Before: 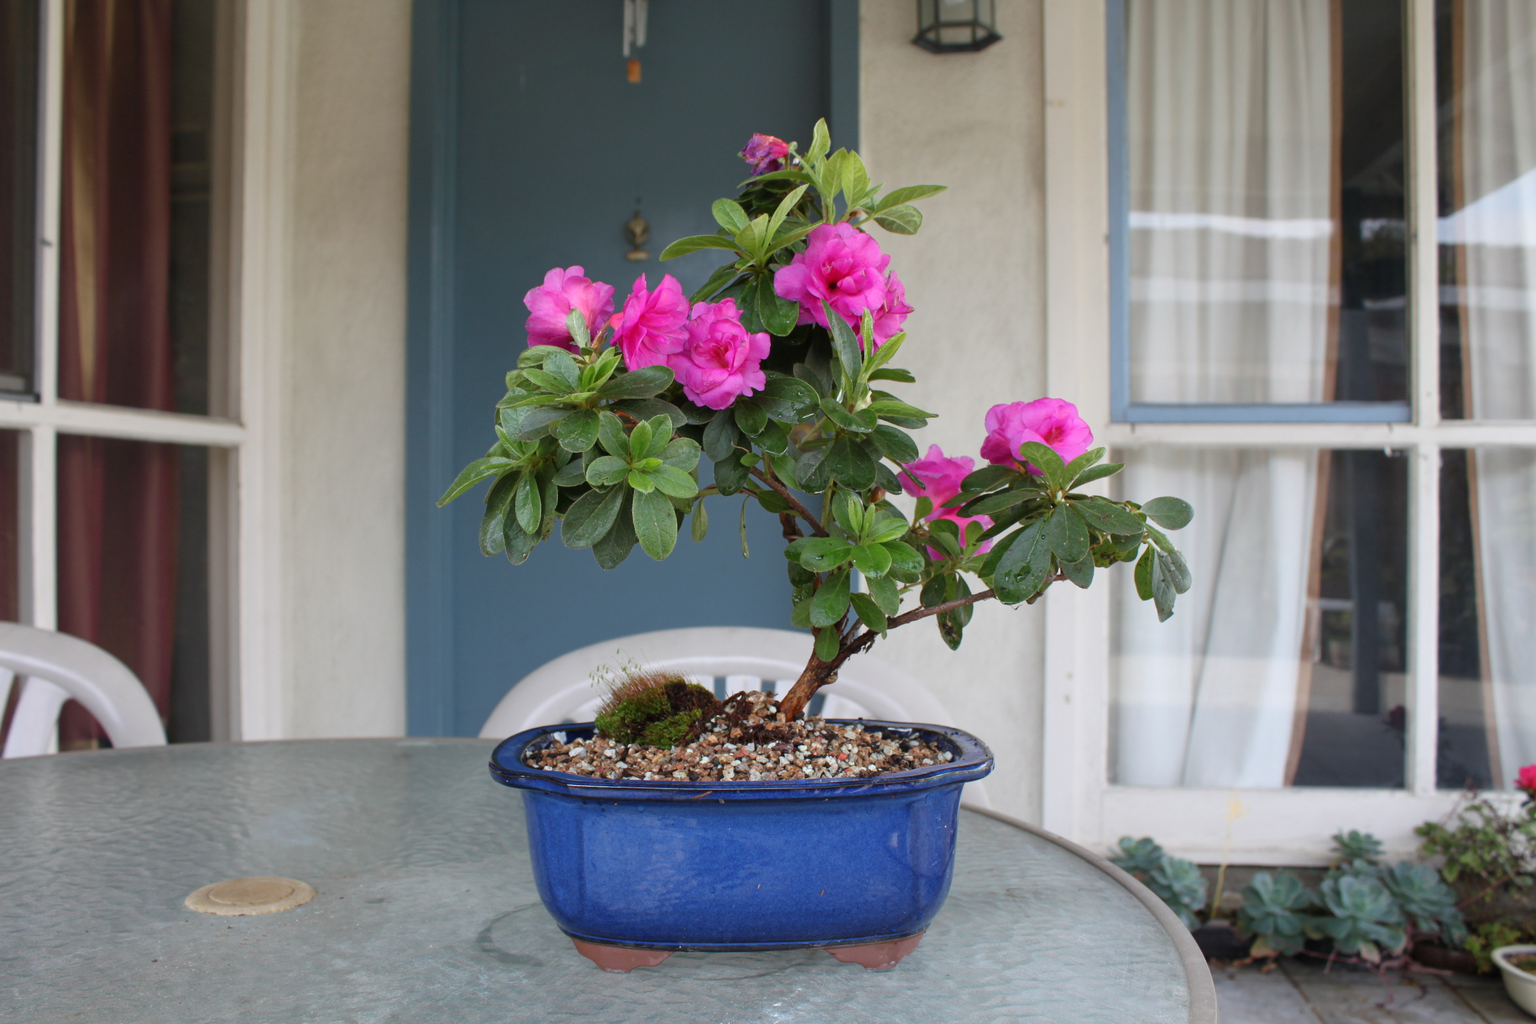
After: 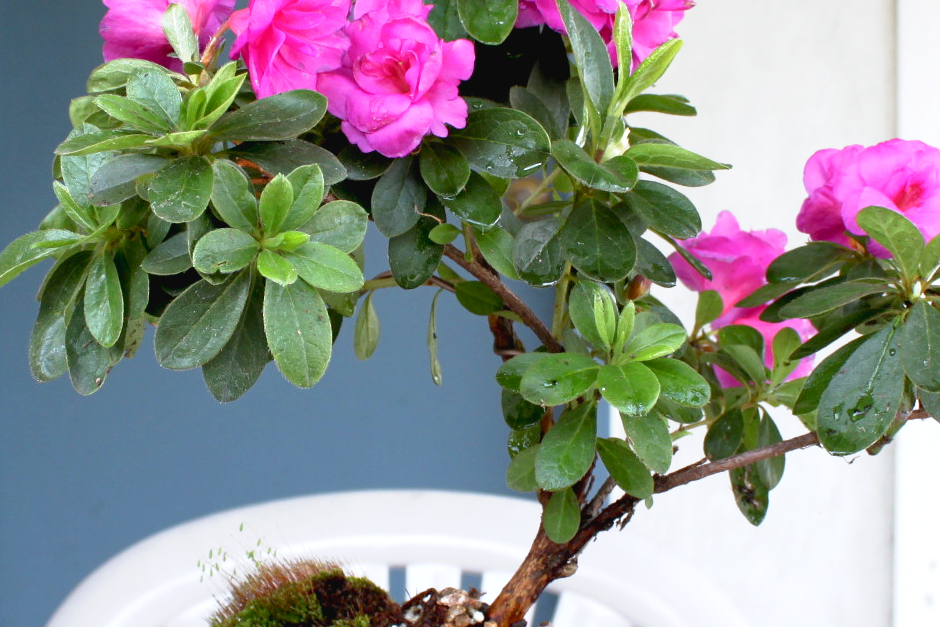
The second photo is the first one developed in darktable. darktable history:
crop: left 30%, top 30%, right 30%, bottom 30%
base curve: curves: ch0 [(0.017, 0) (0.425, 0.441) (0.844, 0.933) (1, 1)], preserve colors none
exposure: black level correction 0, exposure 0.9 EV, compensate highlight preservation false
white balance: red 0.976, blue 1.04
contrast brightness saturation: contrast -0.08, brightness -0.04, saturation -0.11
